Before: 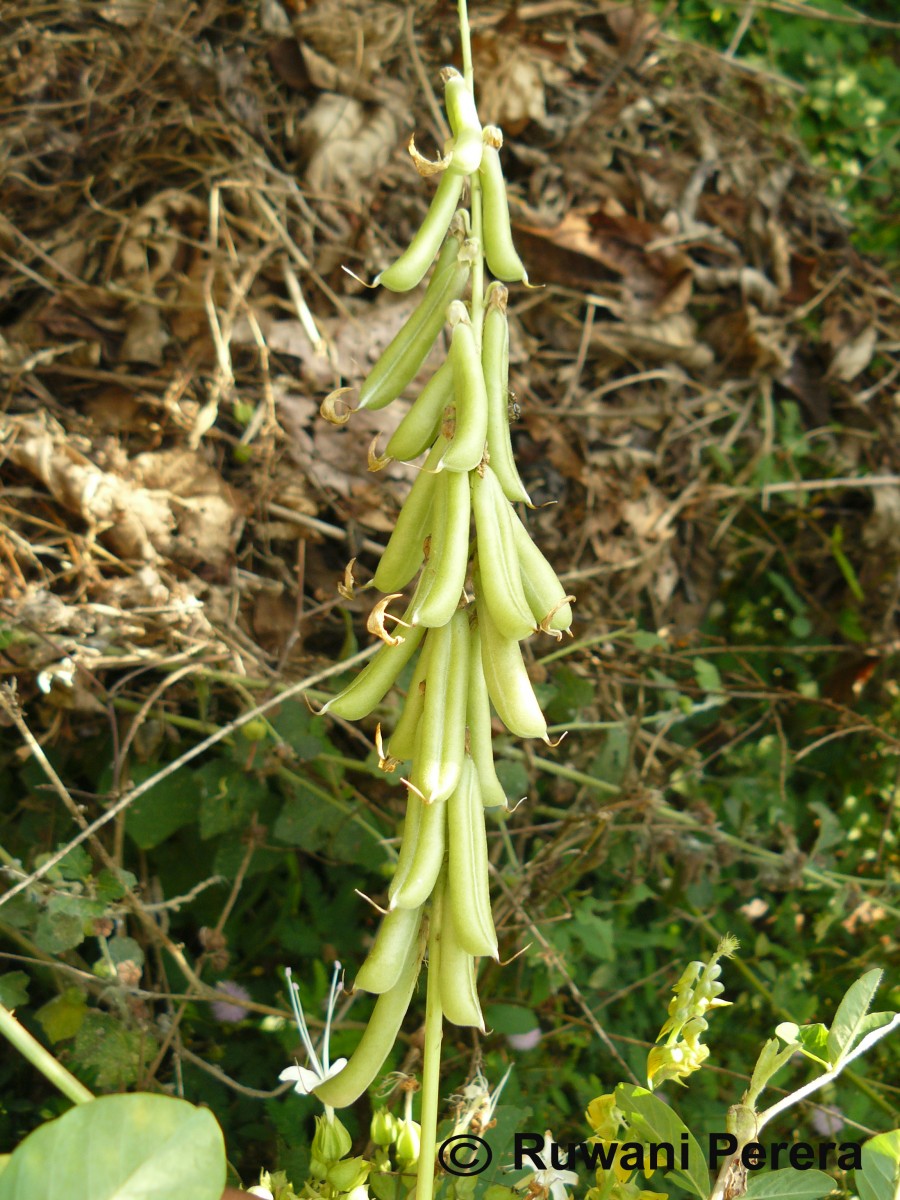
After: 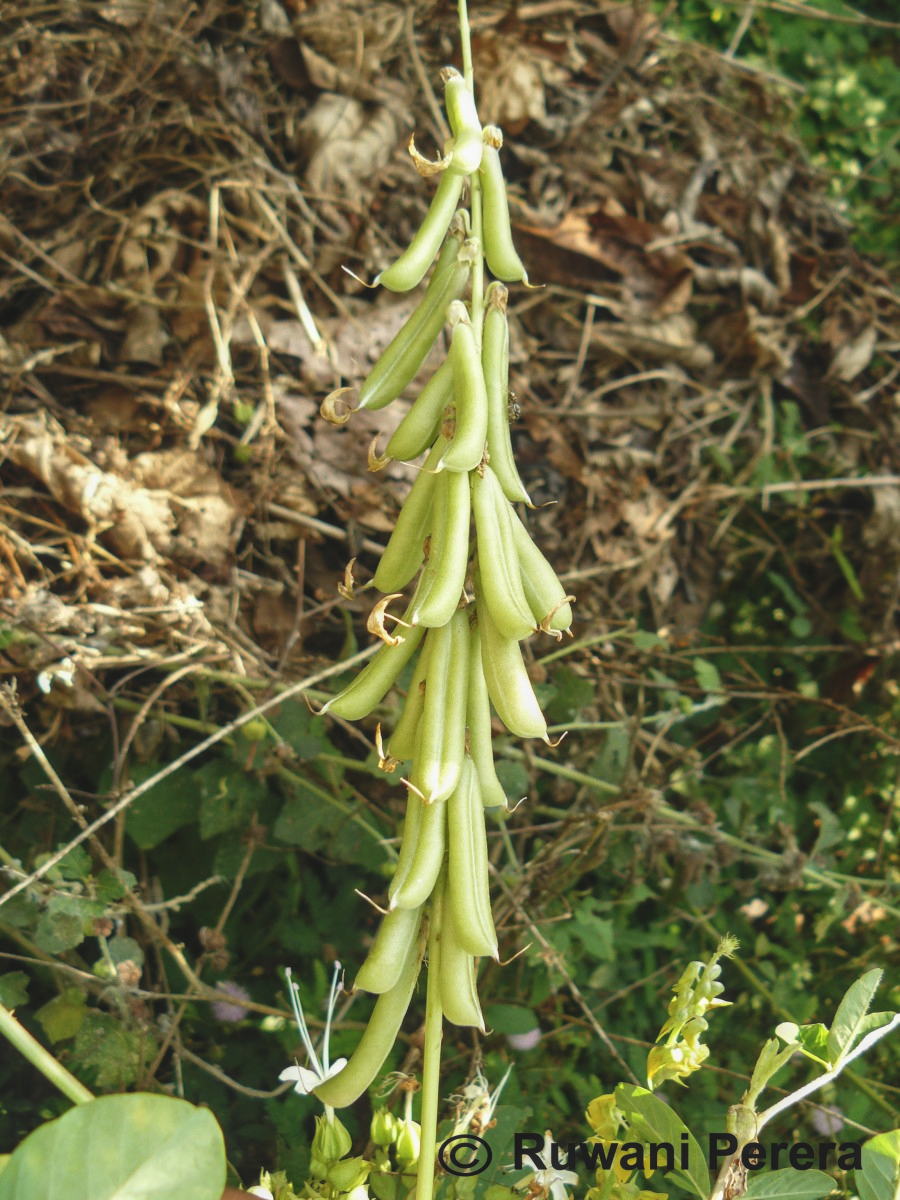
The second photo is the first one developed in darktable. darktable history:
local contrast: on, module defaults
exposure: black level correction -0.013, exposure -0.193 EV, compensate exposure bias true, compensate highlight preservation false
